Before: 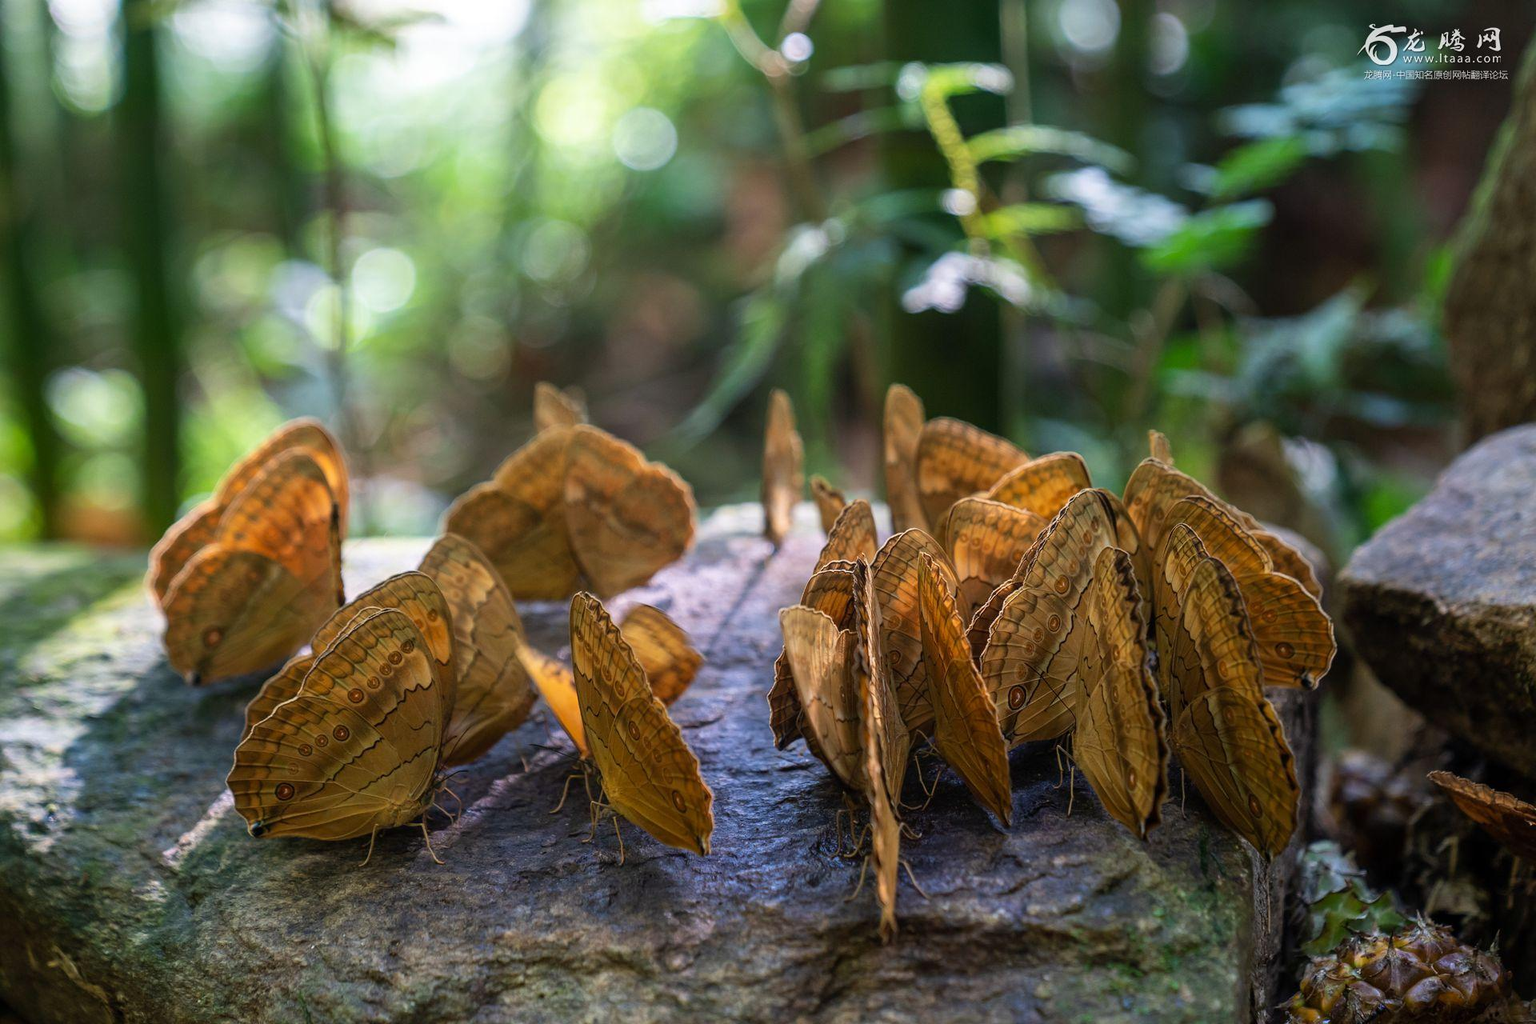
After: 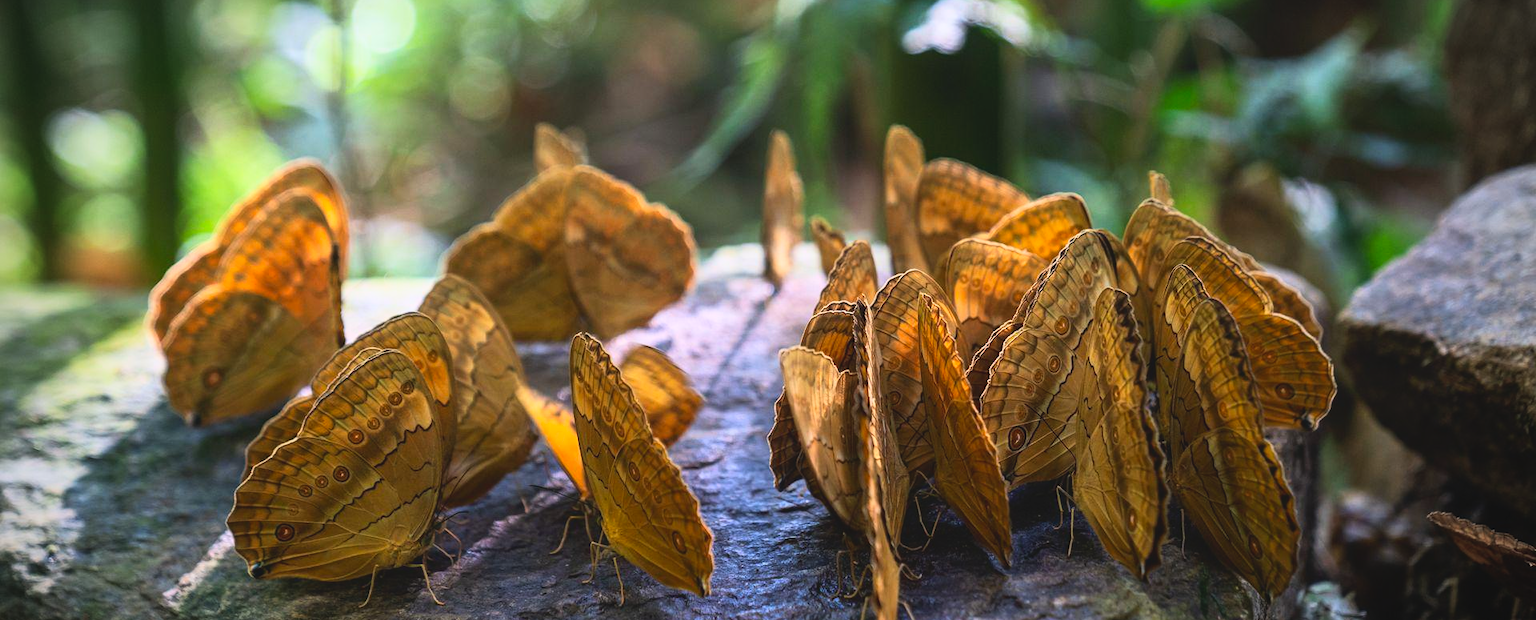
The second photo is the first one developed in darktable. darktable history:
tone curve: curves: ch0 [(0, 0.013) (0.198, 0.175) (0.512, 0.582) (0.625, 0.754) (0.81, 0.934) (1, 1)], color space Lab, linked channels, preserve colors none
vignetting: fall-off start 79.43%, saturation -0.649, width/height ratio 1.327, unbound false
lowpass: radius 0.1, contrast 0.85, saturation 1.1, unbound 0
crop and rotate: top 25.357%, bottom 13.942%
